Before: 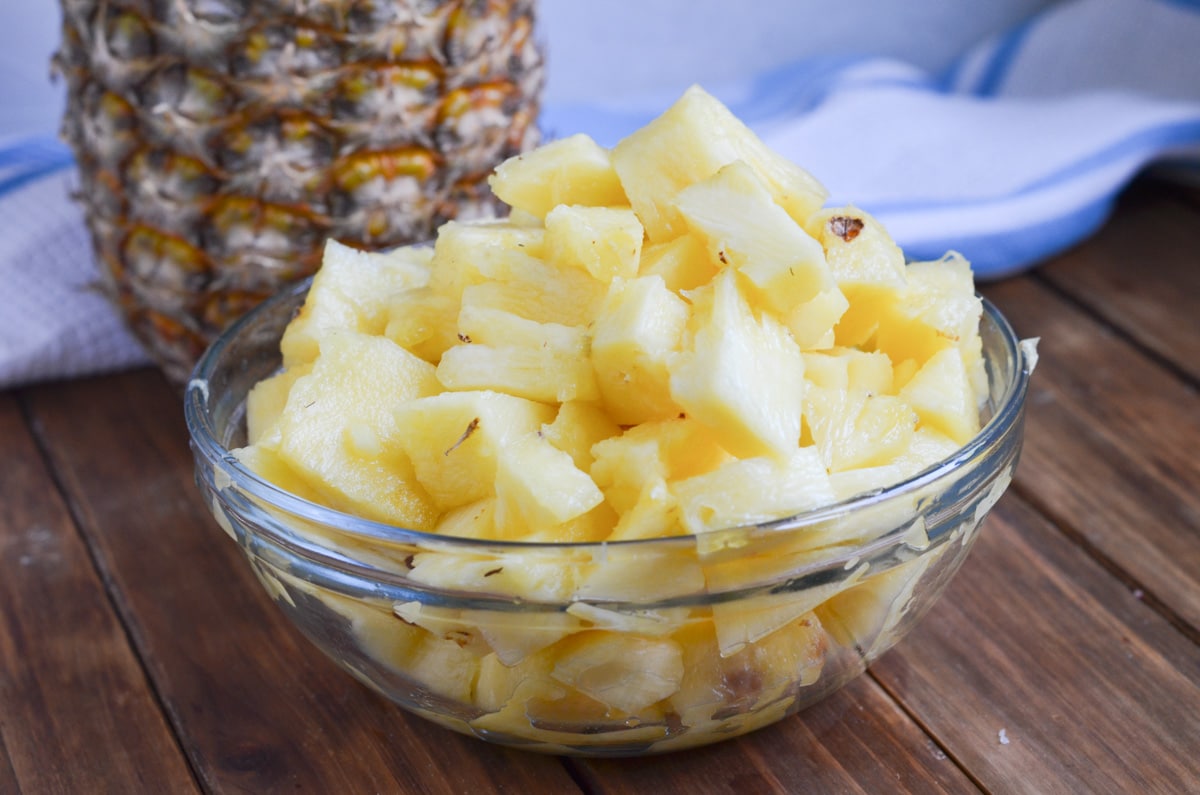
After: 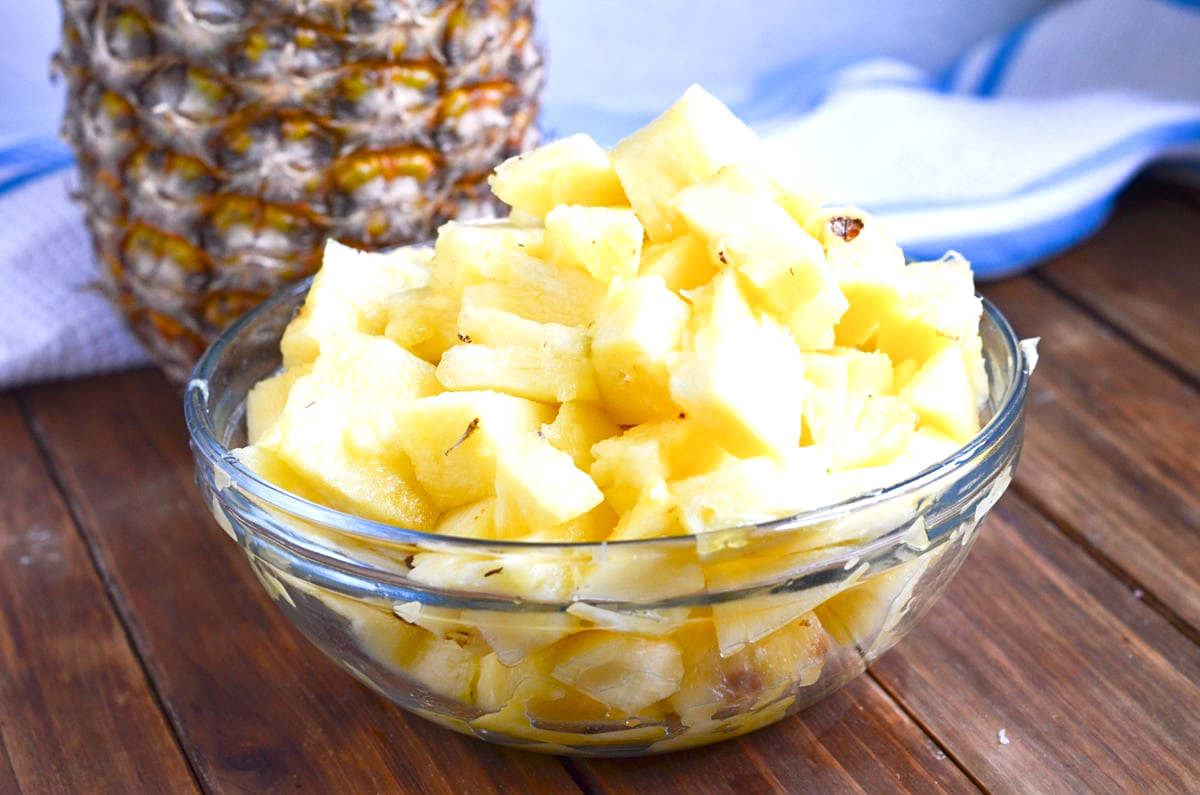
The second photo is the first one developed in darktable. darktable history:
sharpen: amount 0.214
color balance rgb: highlights gain › chroma 0.251%, highlights gain › hue 329.74°, perceptual saturation grading › global saturation 20%, perceptual saturation grading › highlights -25.88%, perceptual saturation grading › shadows 26.175%, perceptual brilliance grading › global brilliance 18.342%
